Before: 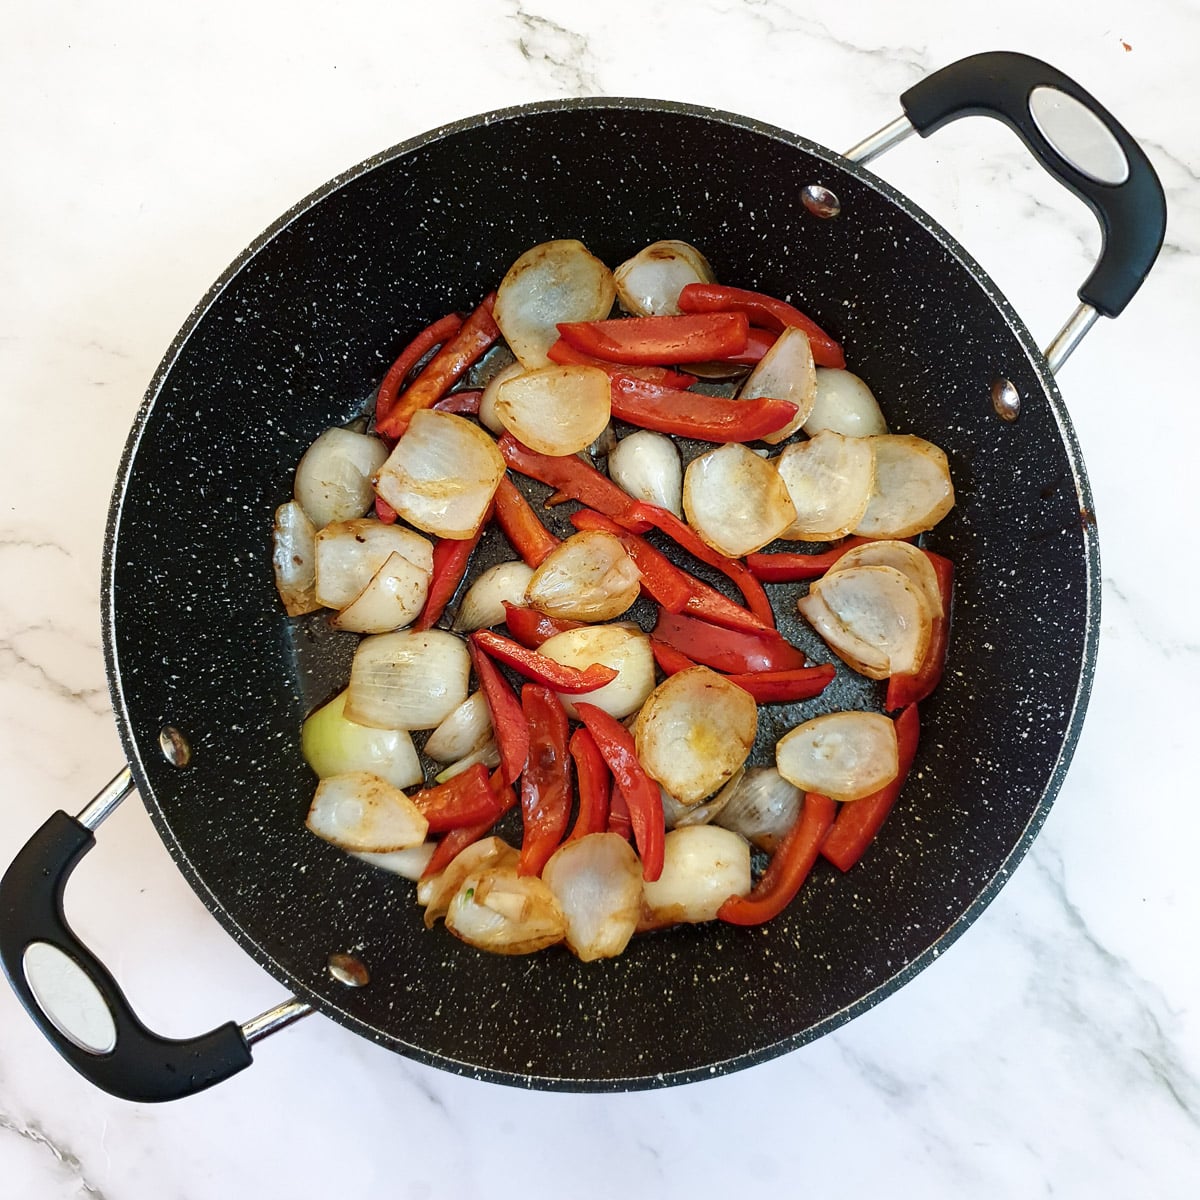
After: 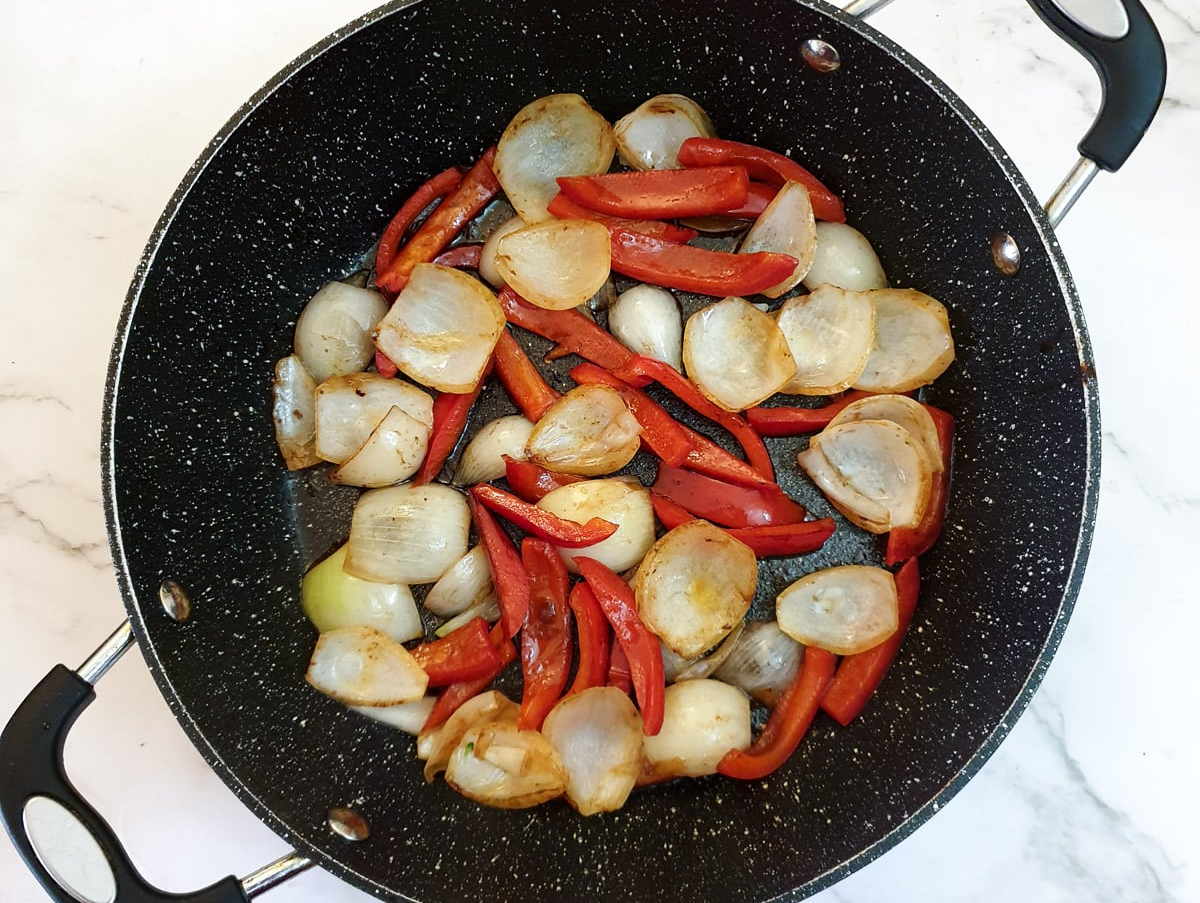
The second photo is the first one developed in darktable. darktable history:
crop and rotate: top 12.181%, bottom 12.558%
